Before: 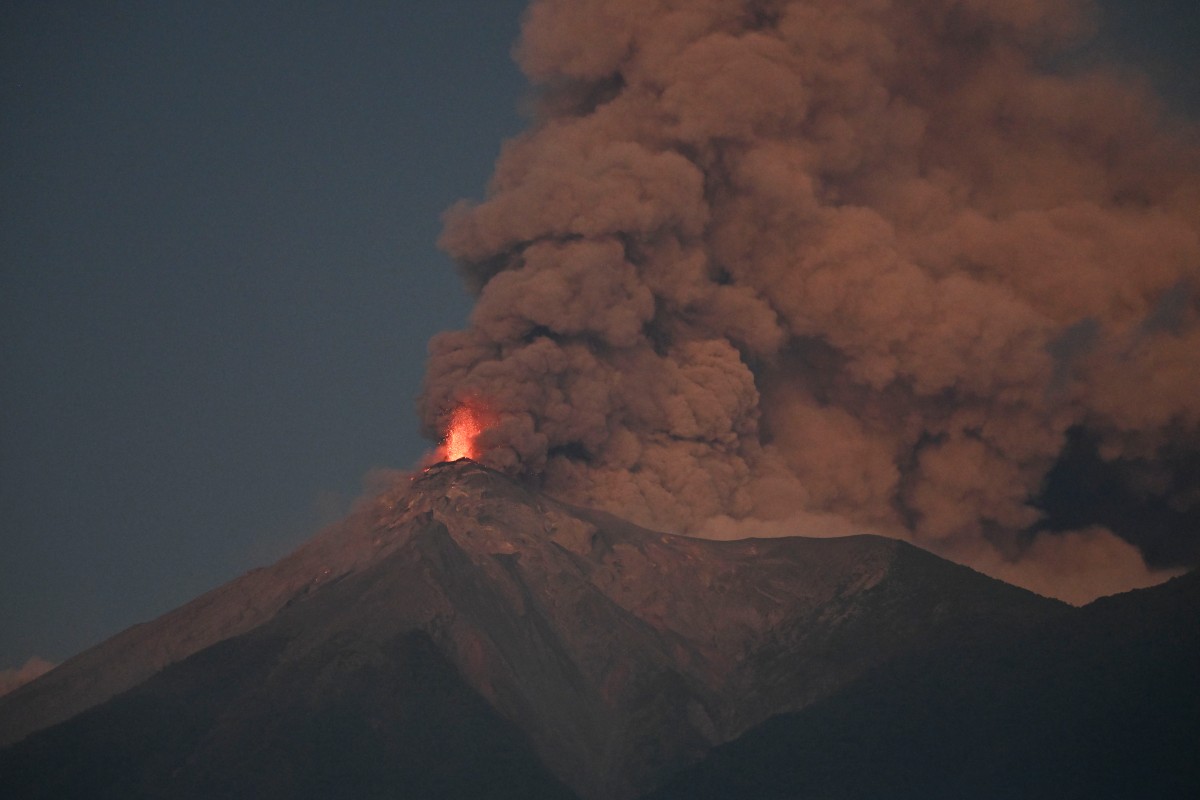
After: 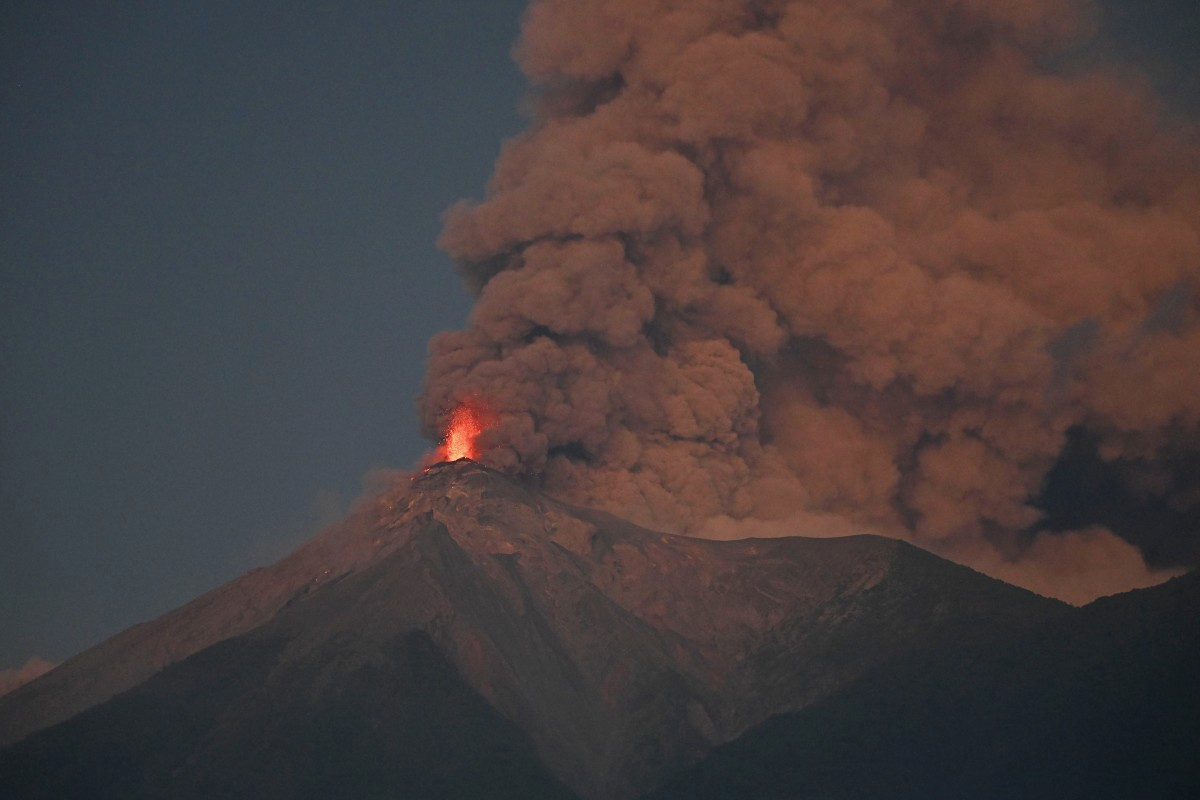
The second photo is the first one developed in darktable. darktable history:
exposure: exposure 0.203 EV, compensate highlight preservation false
color zones: curves: ch0 [(0, 0.444) (0.143, 0.442) (0.286, 0.441) (0.429, 0.441) (0.571, 0.441) (0.714, 0.441) (0.857, 0.442) (1, 0.444)]
